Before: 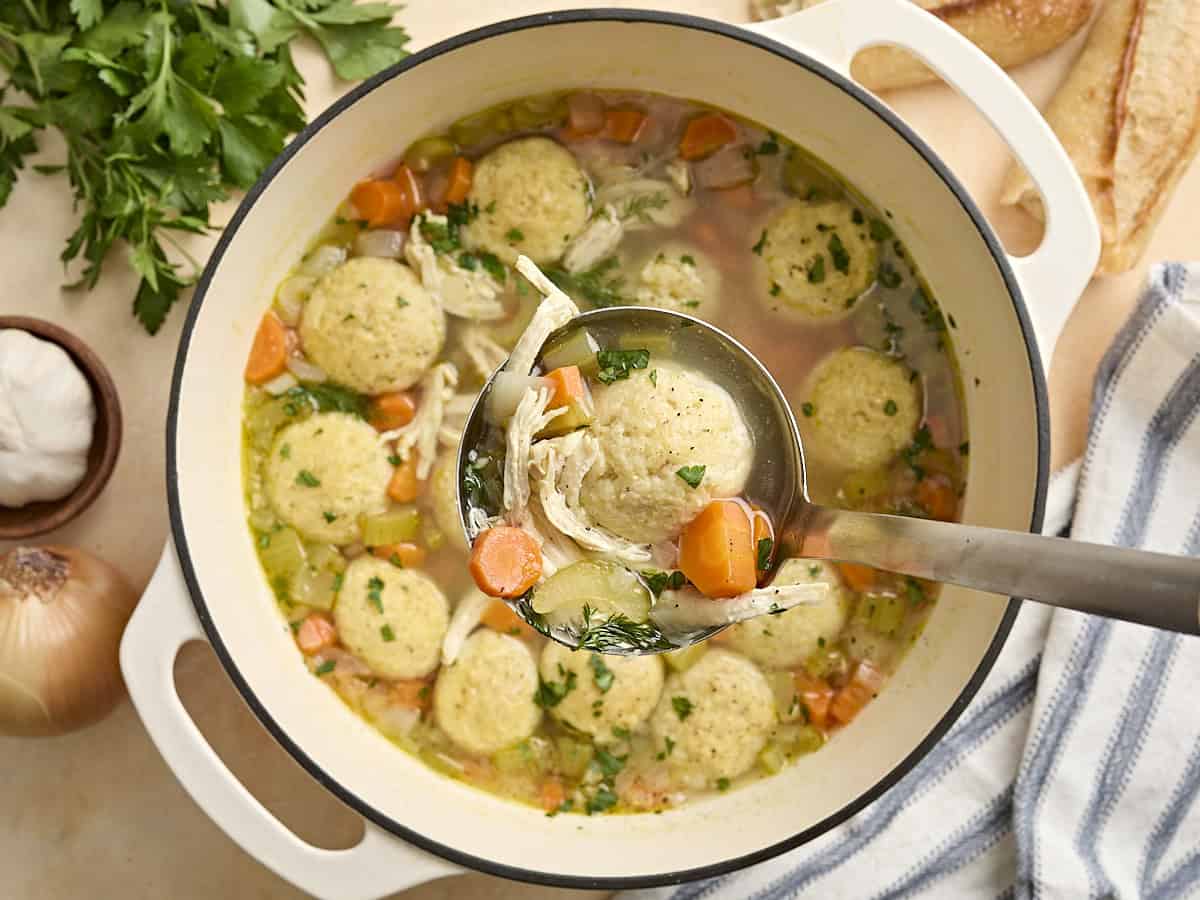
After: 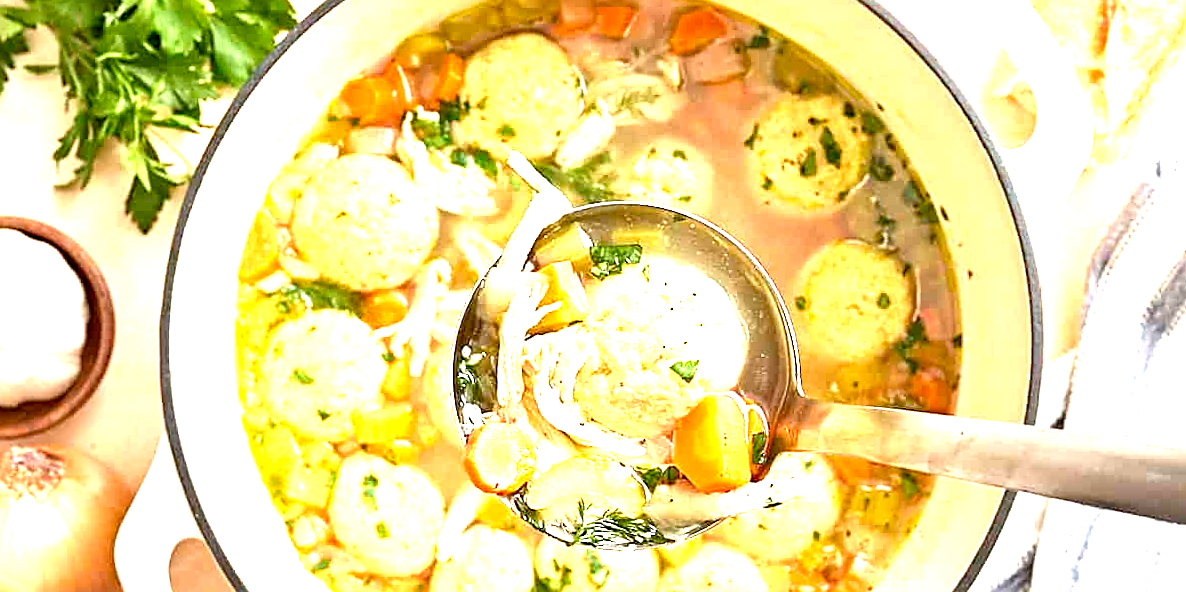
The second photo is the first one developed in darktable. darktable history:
exposure: black level correction 0.001, exposure 1.84 EV, compensate highlight preservation false
sharpen: on, module defaults
rotate and perspective: rotation -0.45°, automatic cropping original format, crop left 0.008, crop right 0.992, crop top 0.012, crop bottom 0.988
crop: top 11.166%, bottom 22.168%
